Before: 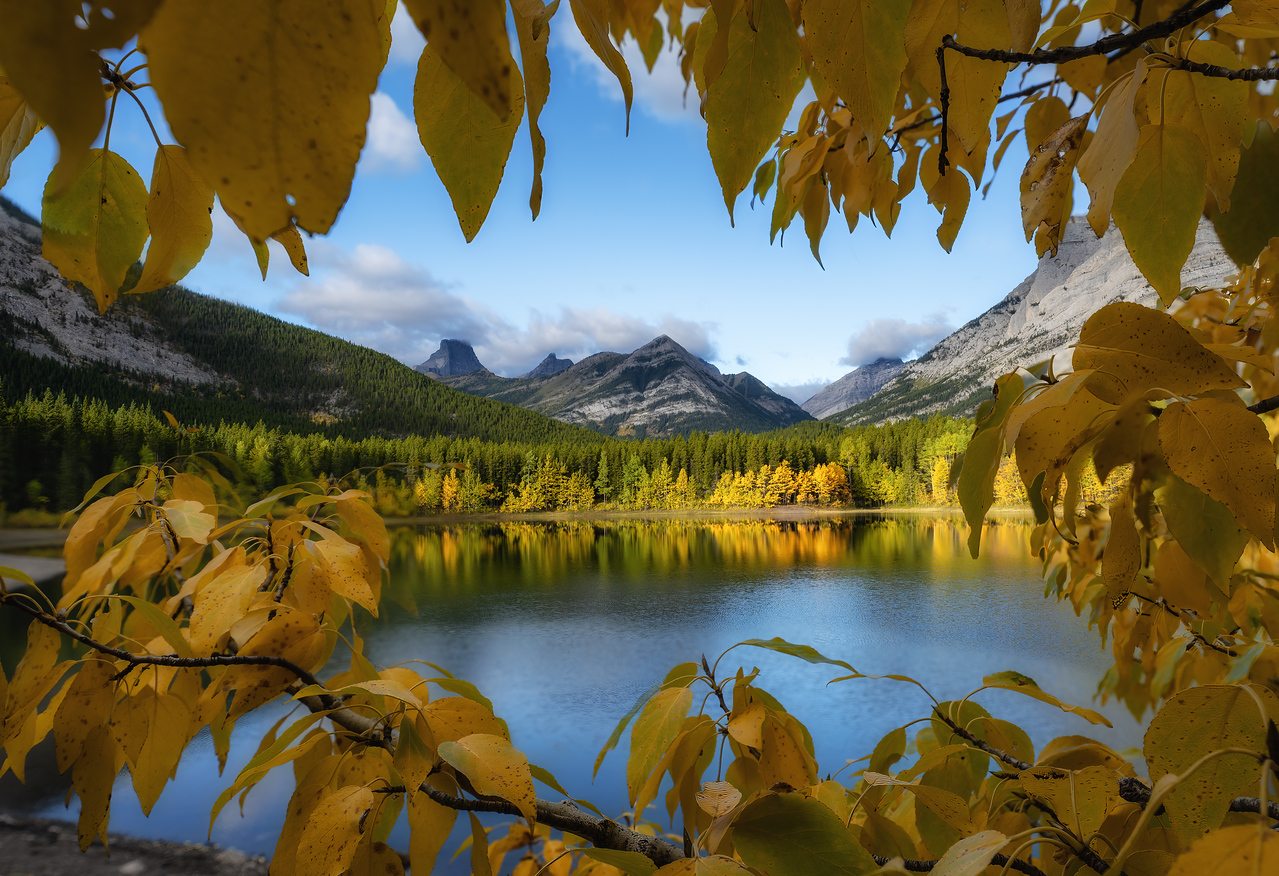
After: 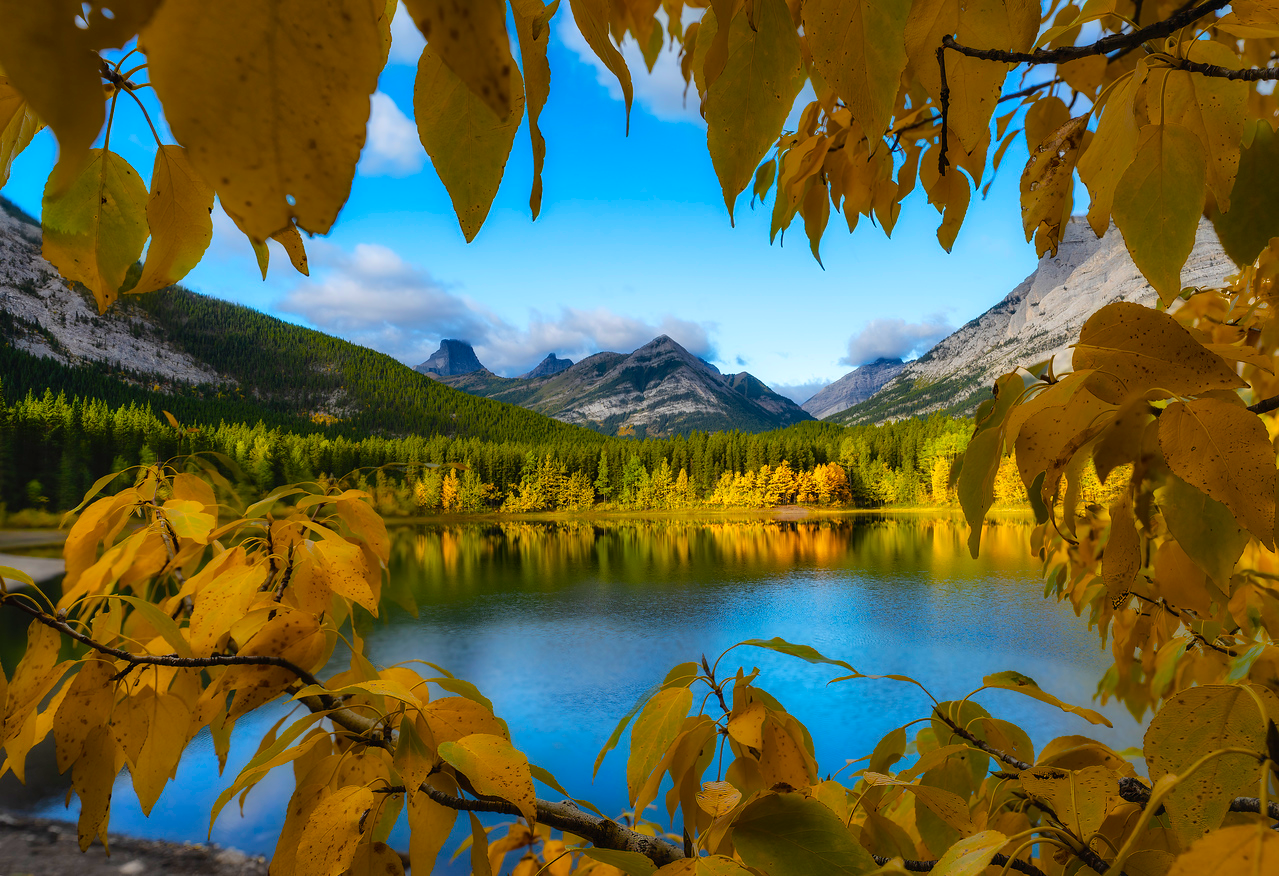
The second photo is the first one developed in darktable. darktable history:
color balance rgb: linear chroma grading › global chroma 10%, perceptual saturation grading › global saturation 30%, global vibrance 10%
shadows and highlights: low approximation 0.01, soften with gaussian
